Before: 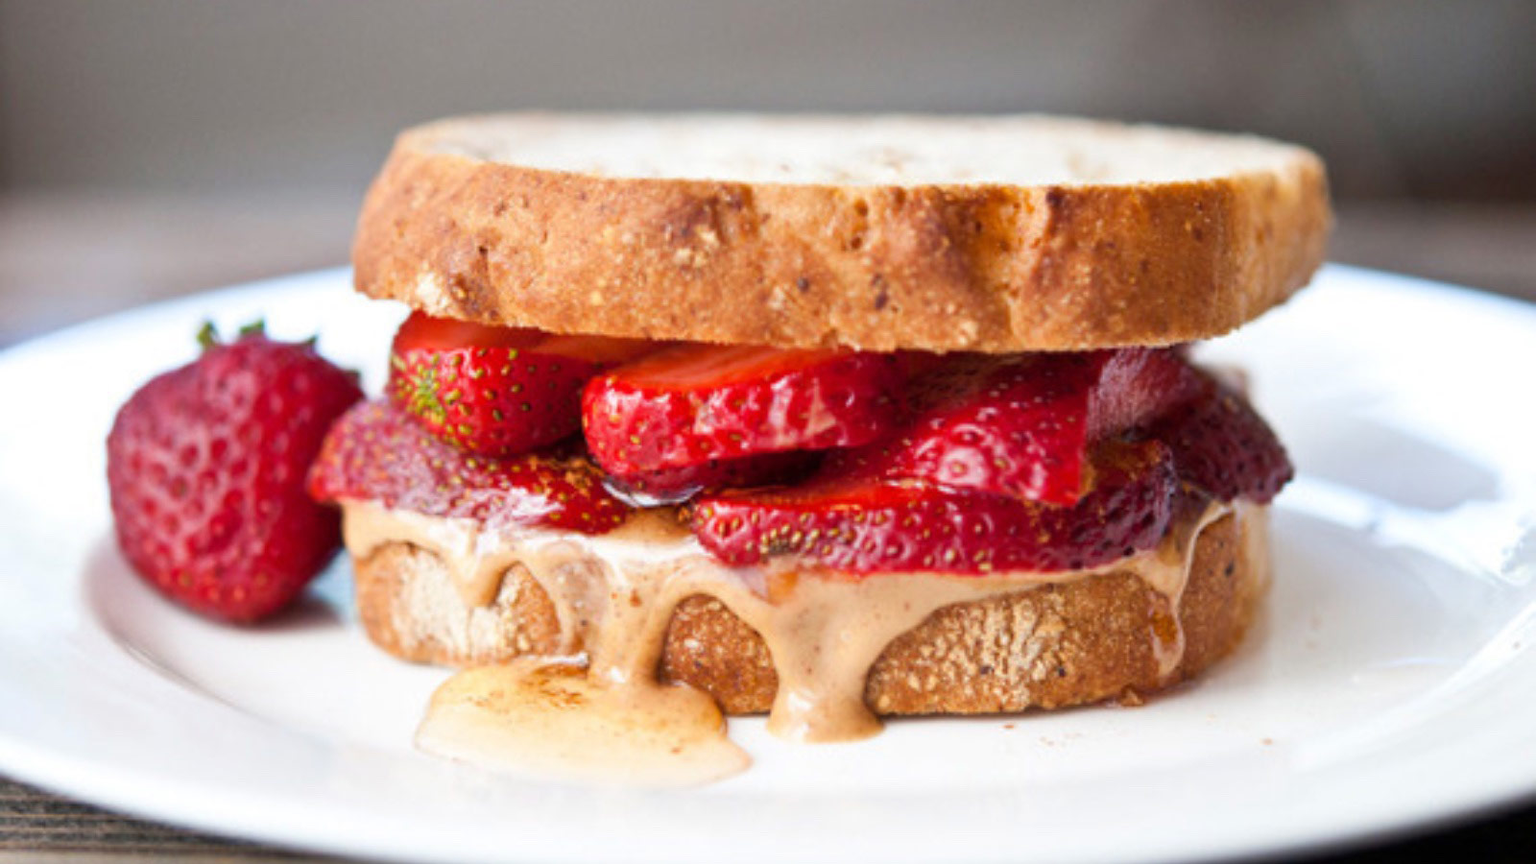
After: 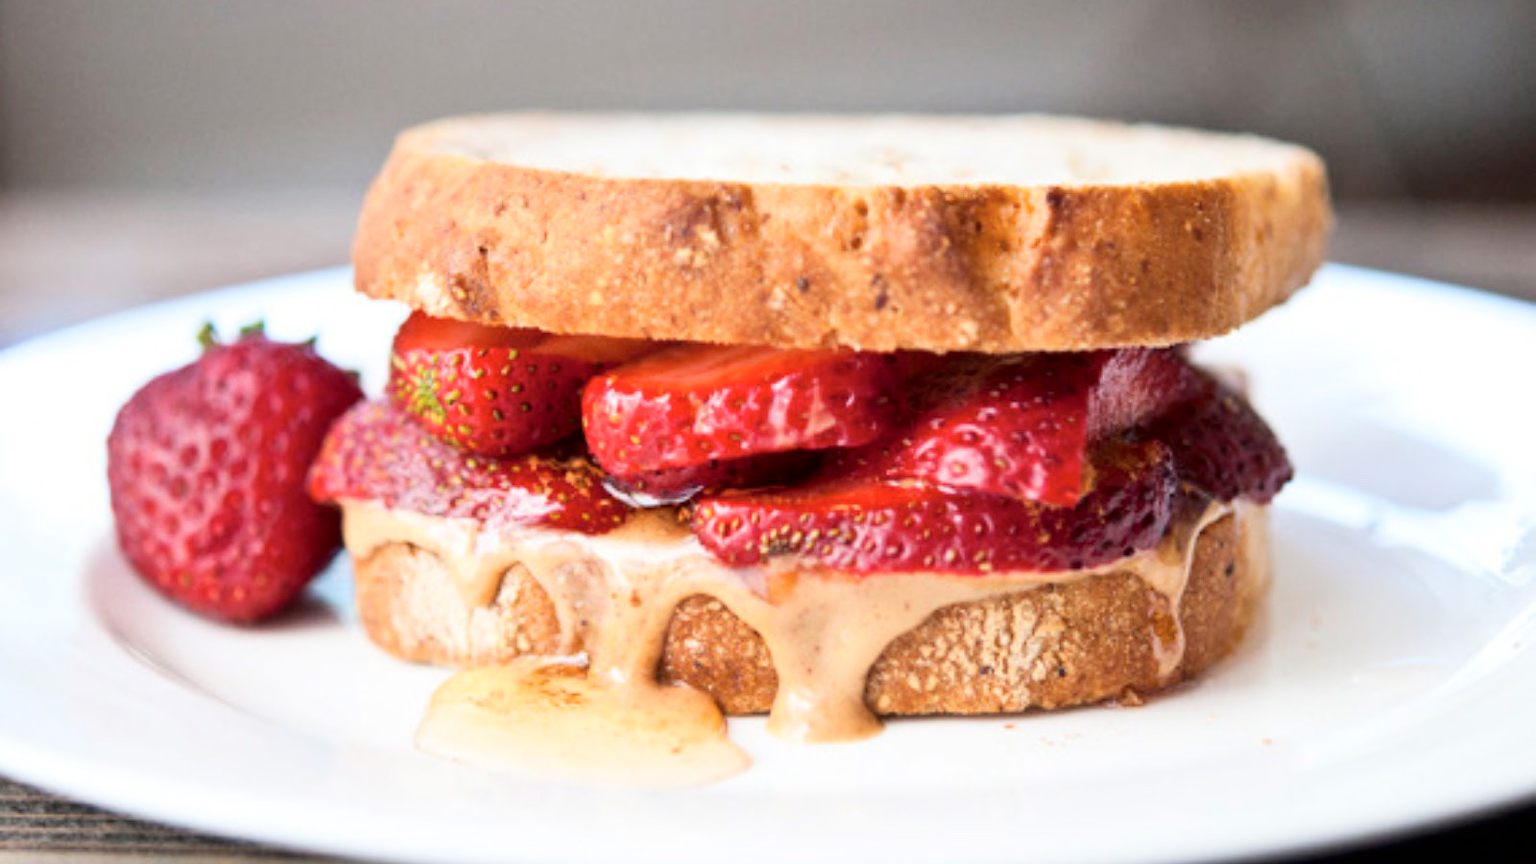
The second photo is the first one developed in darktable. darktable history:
tone curve: curves: ch0 [(0, 0) (0.004, 0.001) (0.133, 0.112) (0.325, 0.362) (0.832, 0.893) (1, 1)], color space Lab, independent channels, preserve colors none
